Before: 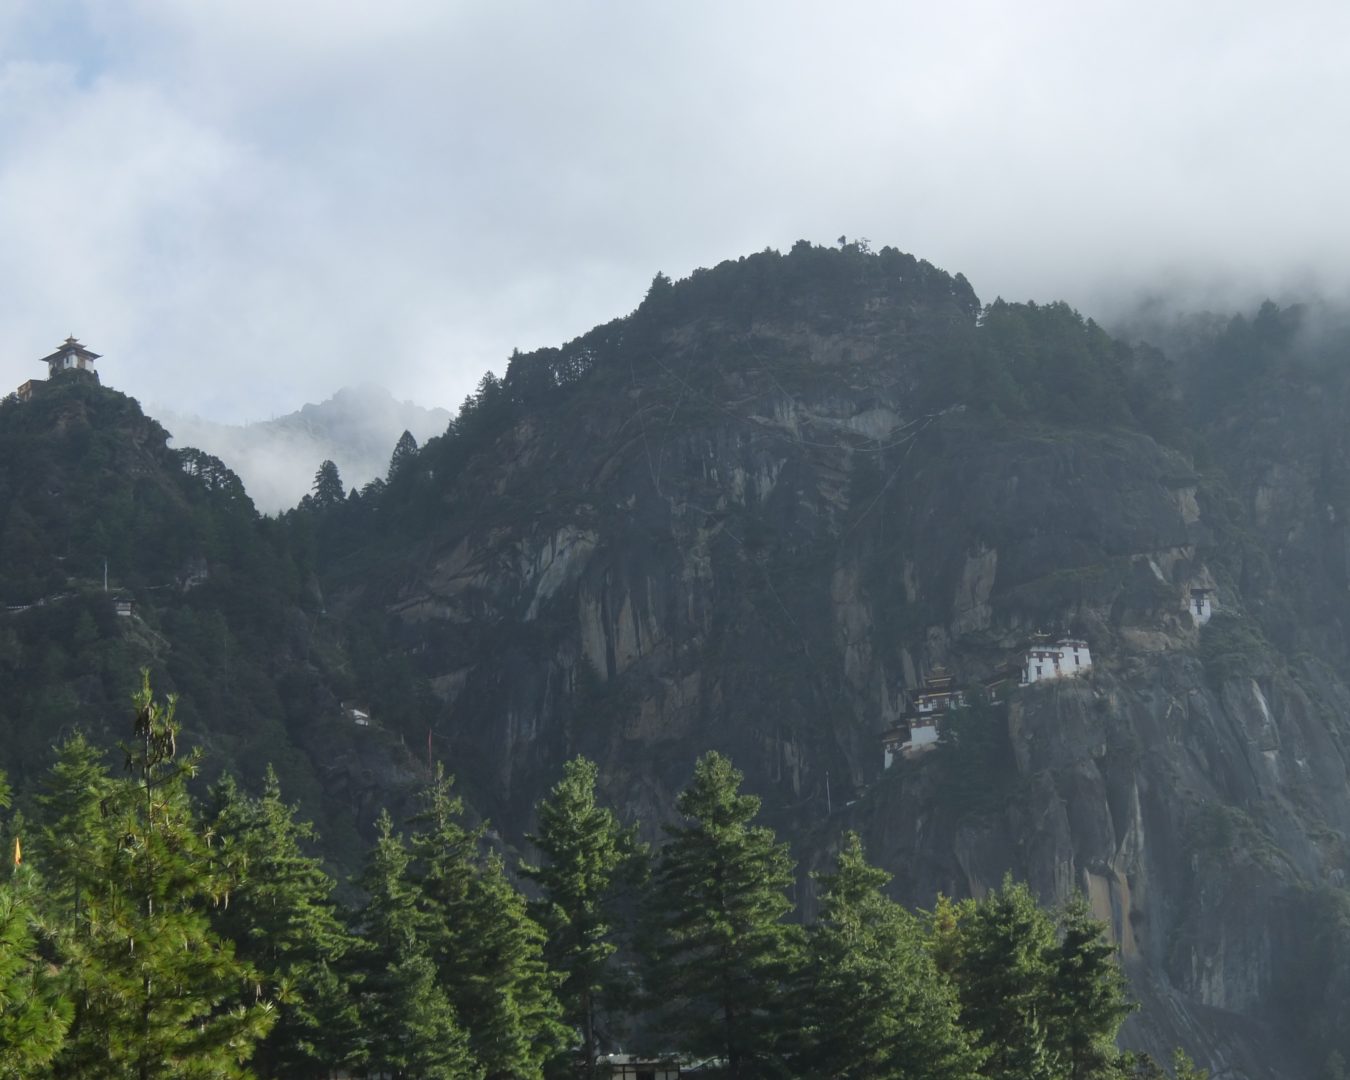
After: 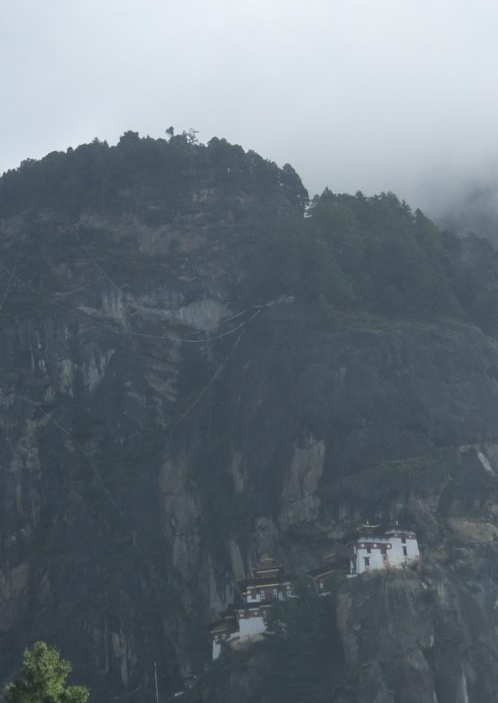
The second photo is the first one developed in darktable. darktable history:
crop and rotate: left 49.809%, top 10.147%, right 13.252%, bottom 24.715%
